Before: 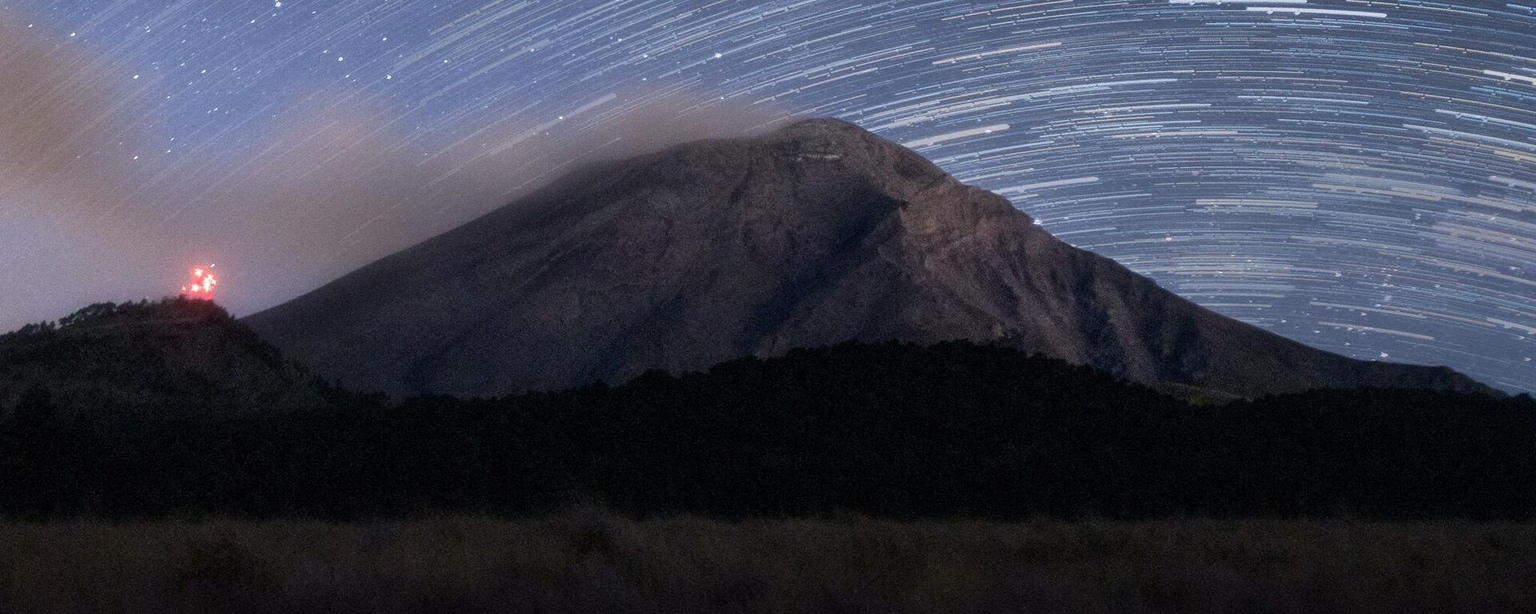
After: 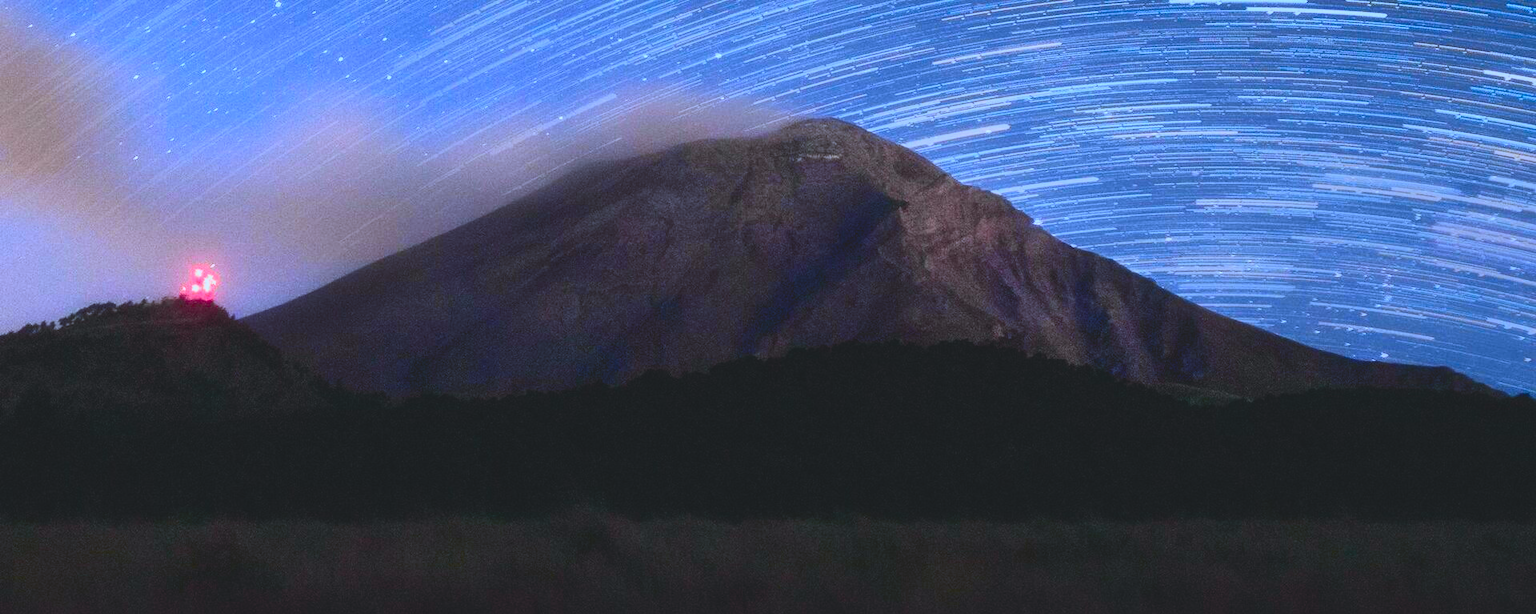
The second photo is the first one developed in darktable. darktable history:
white balance: red 0.948, green 1.02, blue 1.176
color balance rgb: linear chroma grading › global chroma 15%, perceptual saturation grading › global saturation 30%
tone curve: curves: ch0 [(0, 0.11) (0.181, 0.223) (0.405, 0.46) (0.456, 0.528) (0.634, 0.728) (0.877, 0.89) (0.984, 0.935)]; ch1 [(0, 0.052) (0.443, 0.43) (0.492, 0.485) (0.566, 0.579) (0.595, 0.625) (0.608, 0.654) (0.65, 0.708) (1, 0.961)]; ch2 [(0, 0) (0.33, 0.301) (0.421, 0.443) (0.447, 0.489) (0.495, 0.492) (0.537, 0.57) (0.586, 0.591) (0.663, 0.686) (1, 1)], color space Lab, independent channels, preserve colors none
